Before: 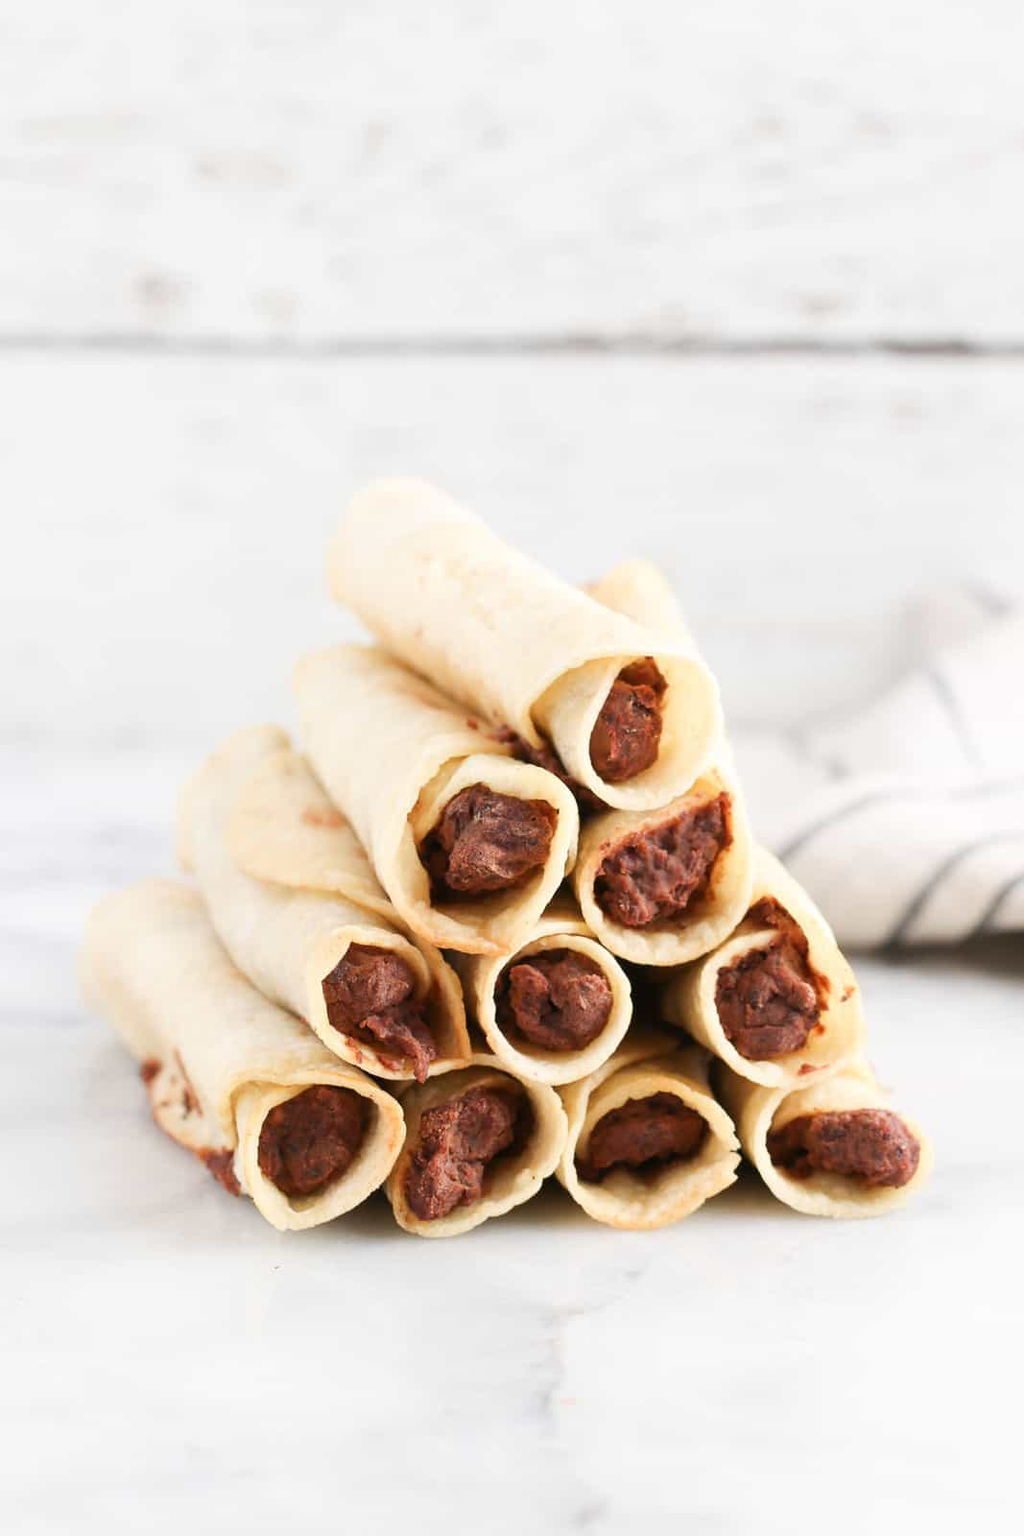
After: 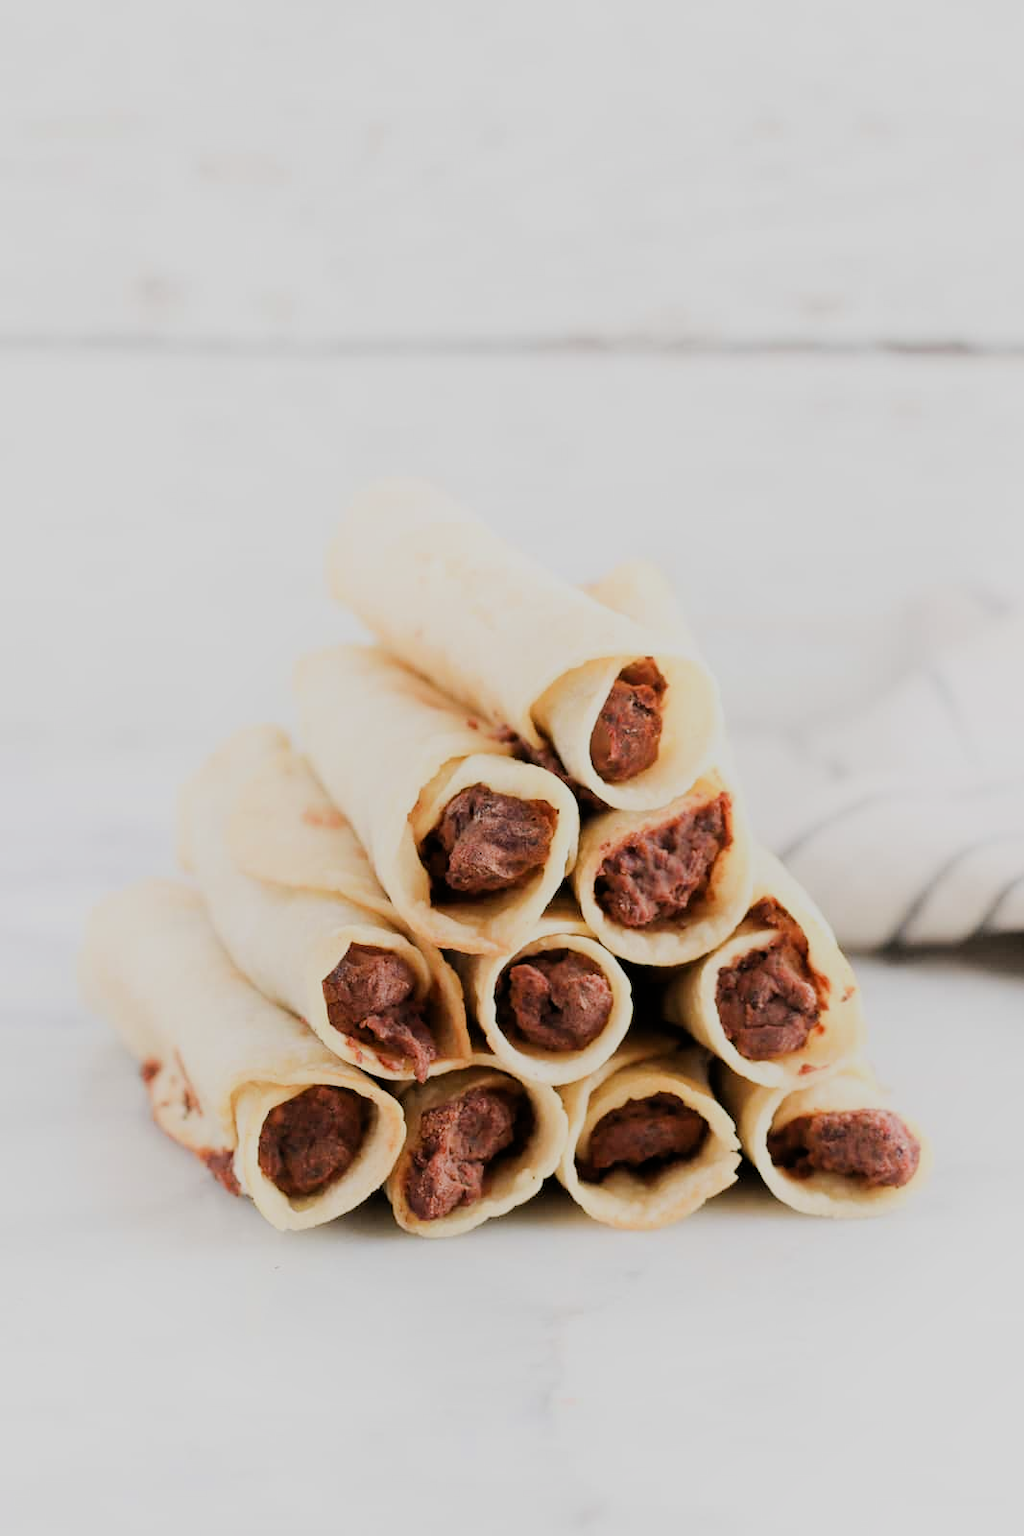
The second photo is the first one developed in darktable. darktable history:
filmic rgb: black relative exposure -6.98 EV, white relative exposure 5.63 EV, hardness 2.86
shadows and highlights: shadows -70, highlights 35, soften with gaussian
